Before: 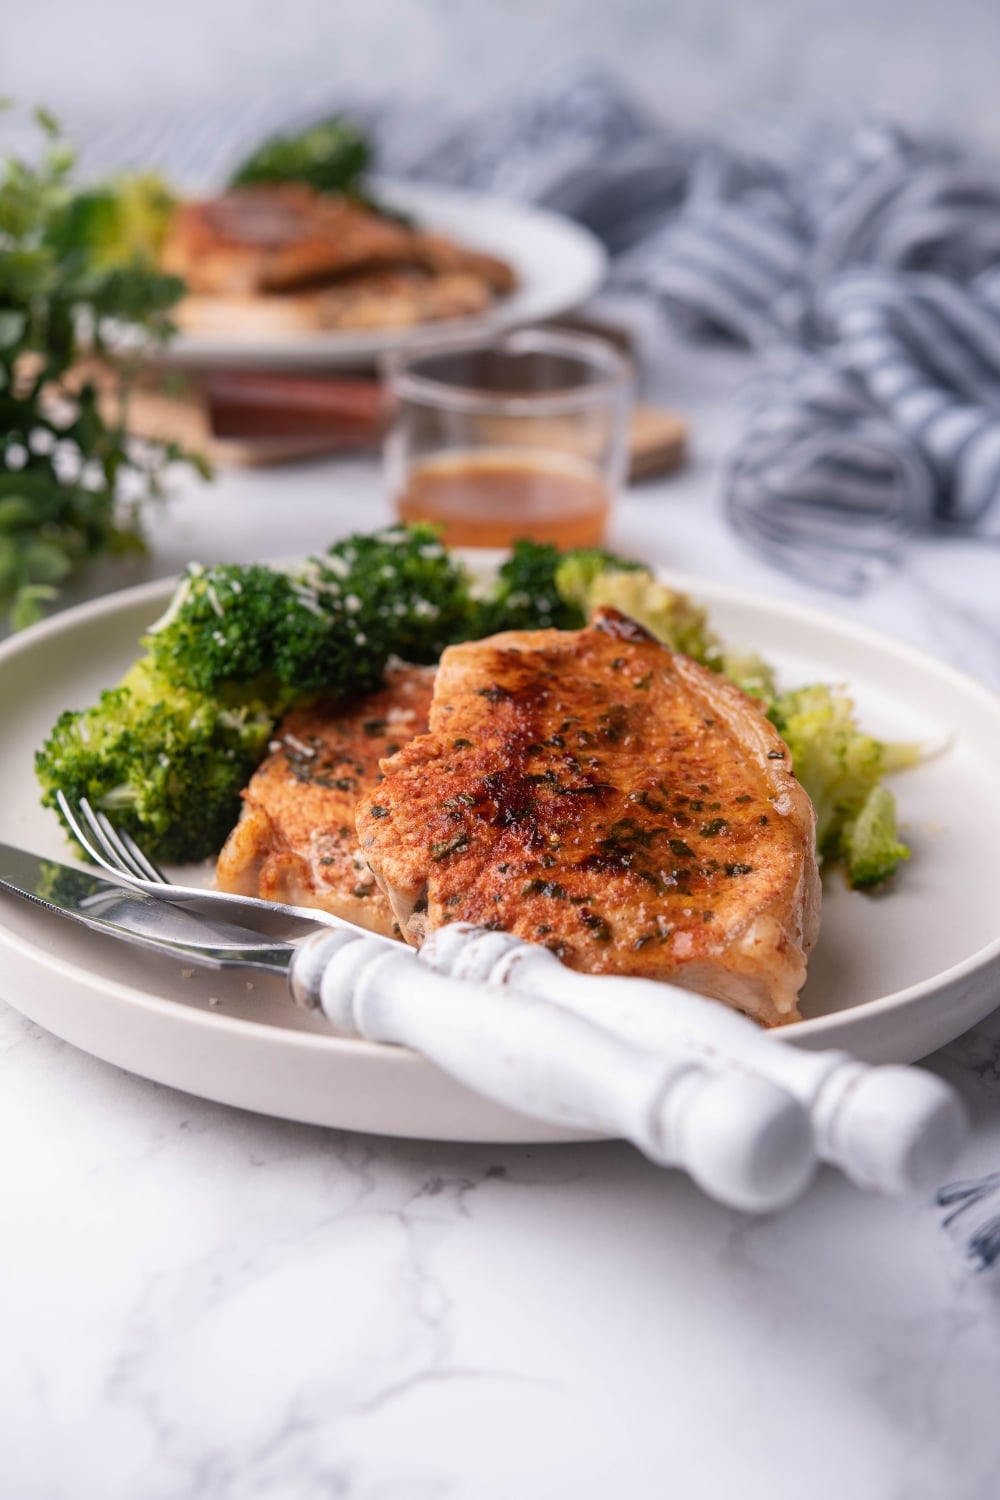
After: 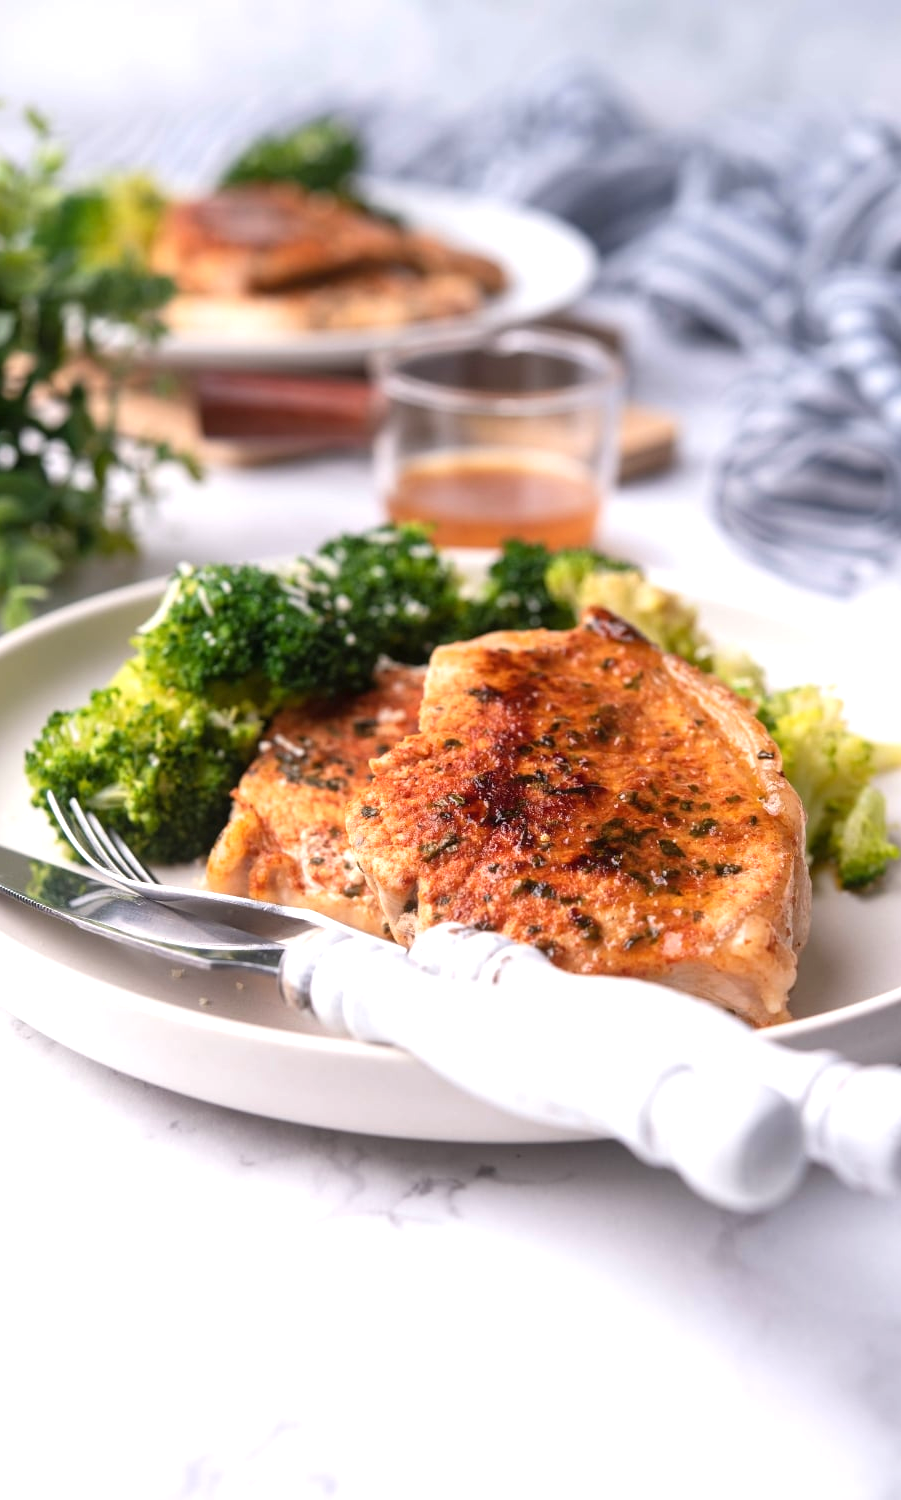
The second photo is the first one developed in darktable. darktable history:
exposure: exposure 0.6 EV, compensate highlight preservation false
crop and rotate: left 1.088%, right 8.807%
